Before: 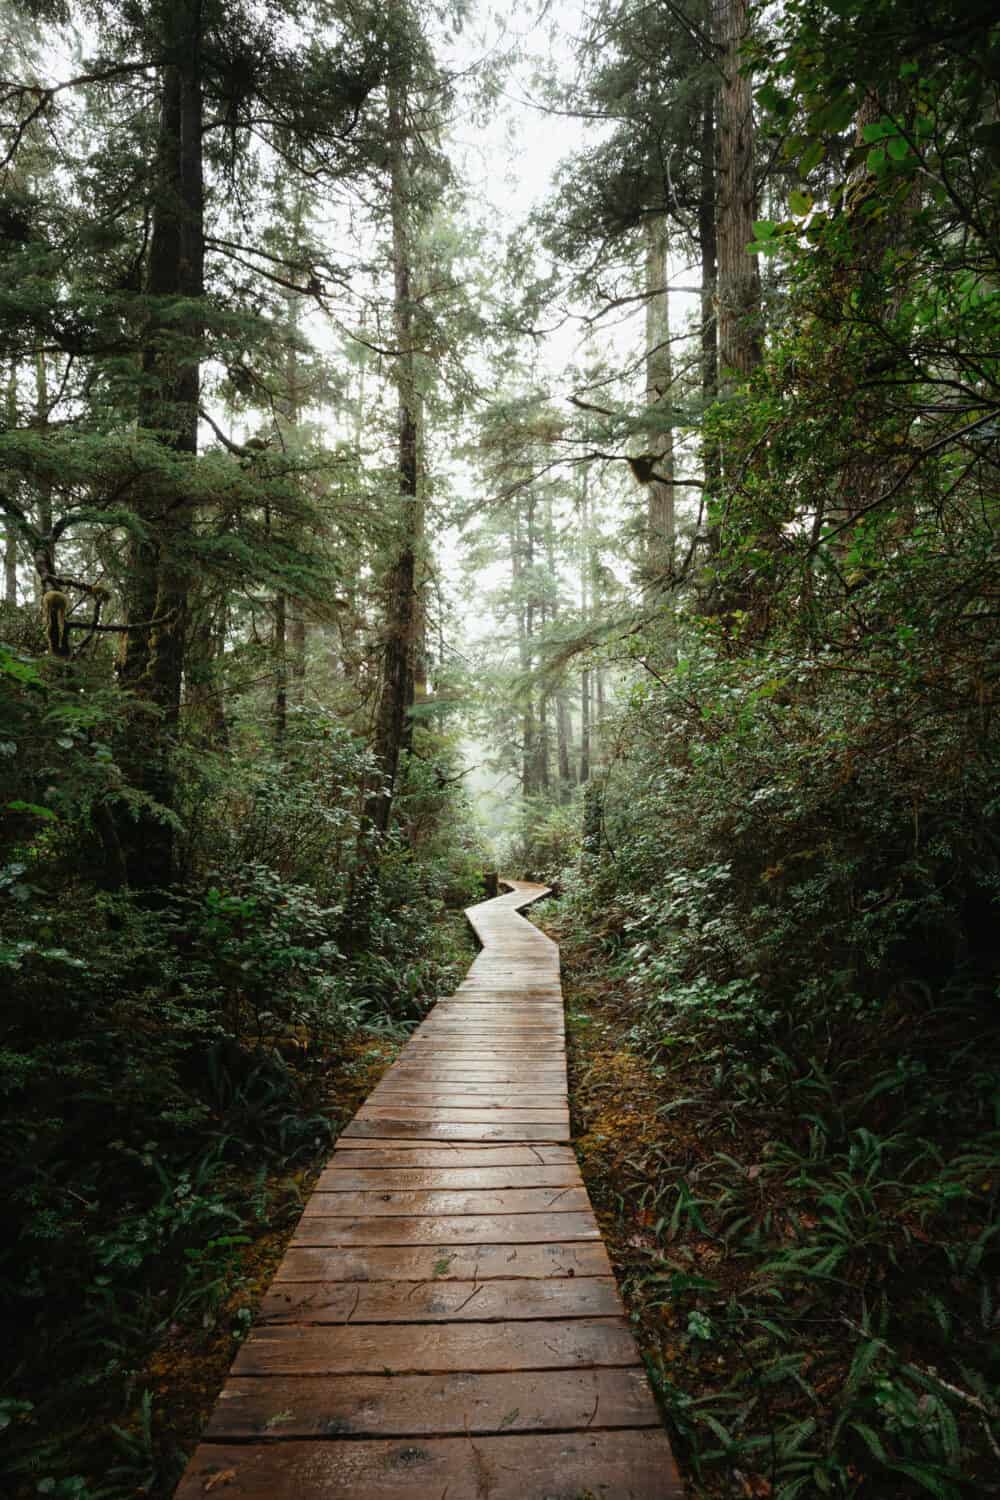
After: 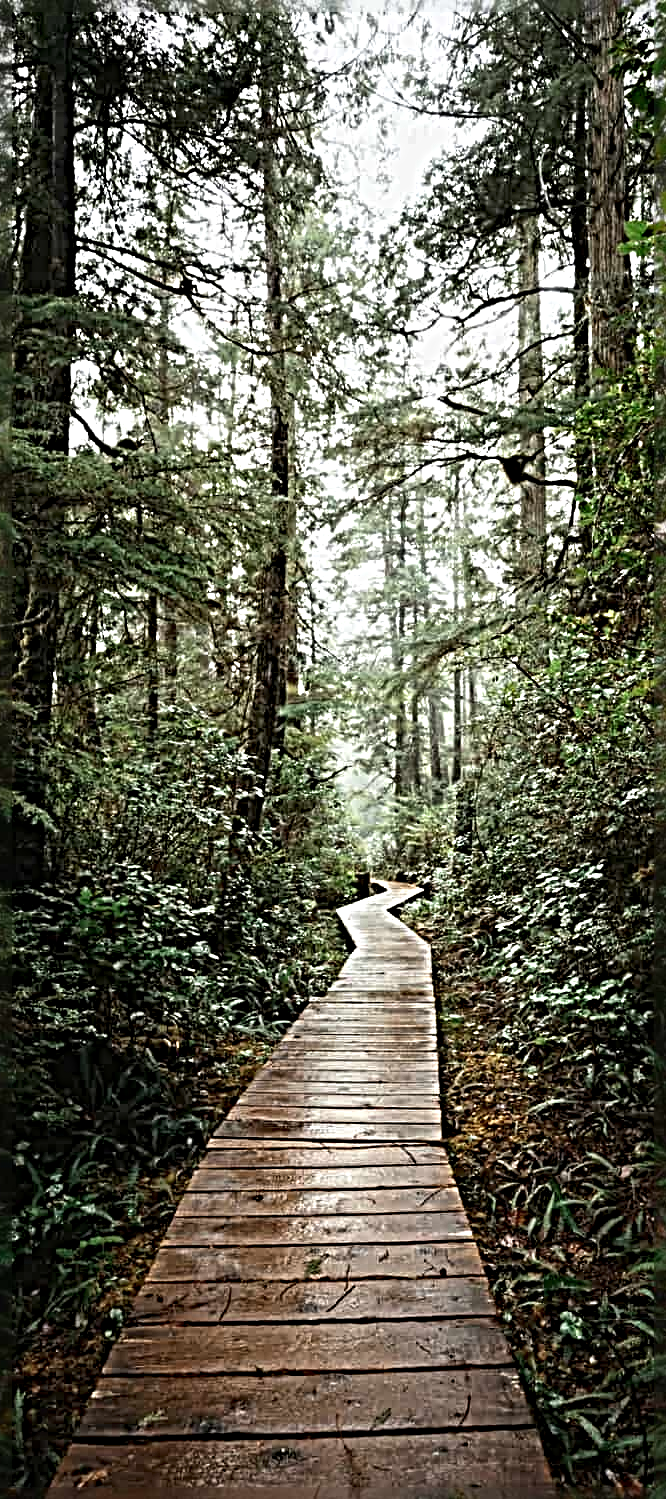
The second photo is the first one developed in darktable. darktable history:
crop and rotate: left 12.814%, right 20.526%
sharpen: radius 6.276, amount 1.806, threshold 0.053
